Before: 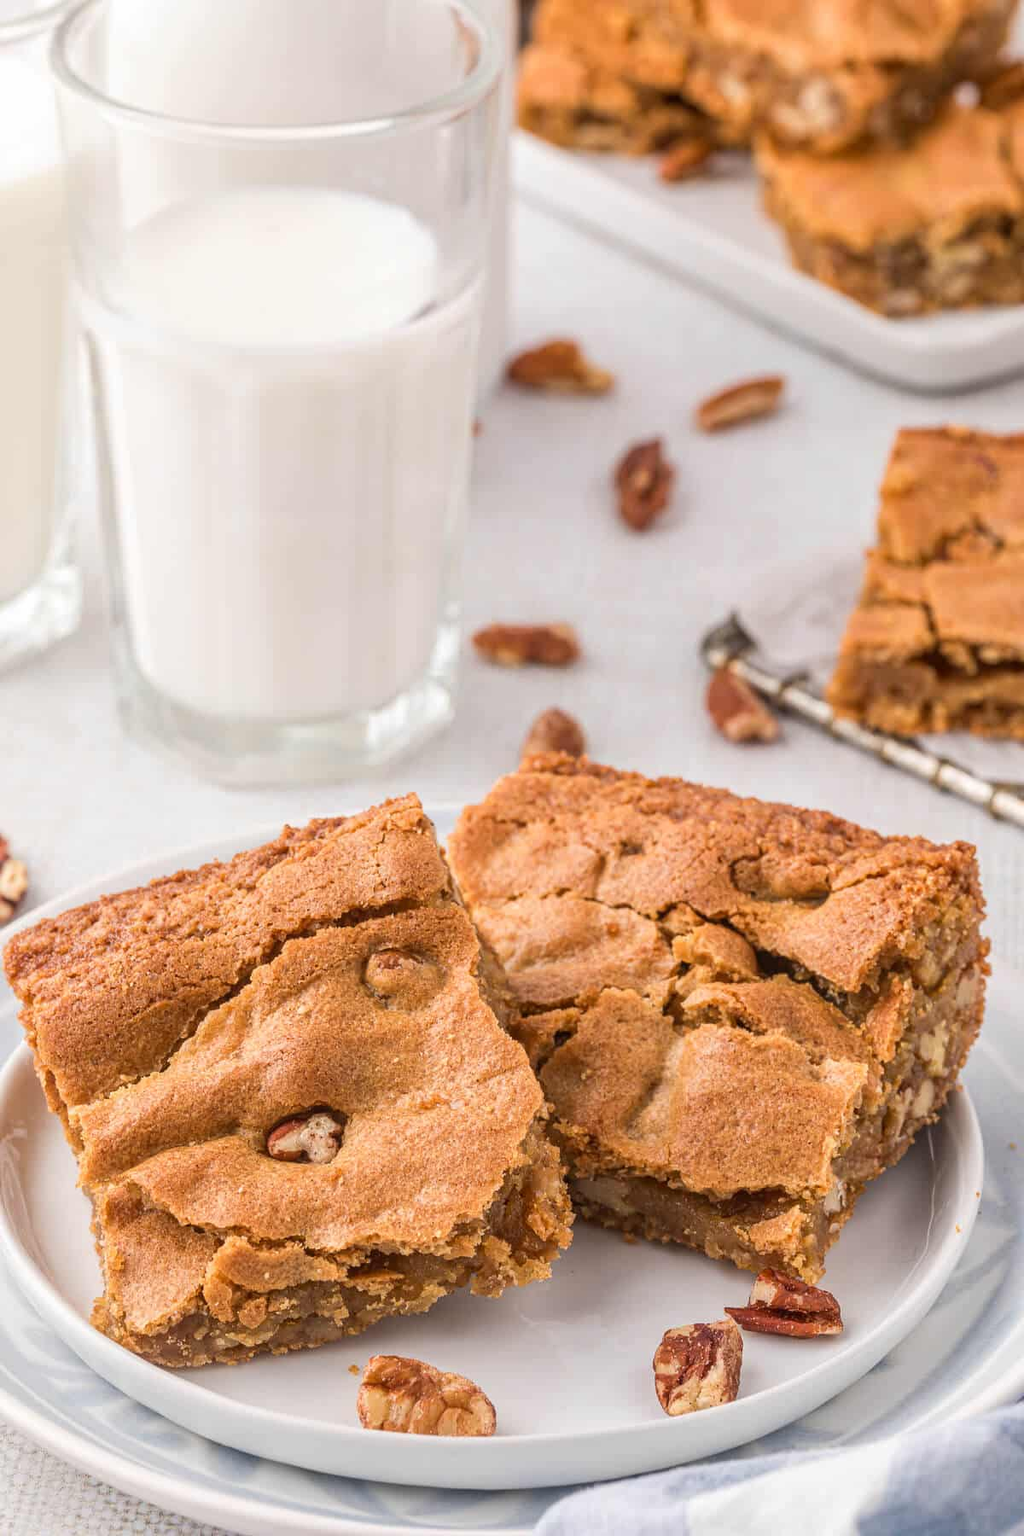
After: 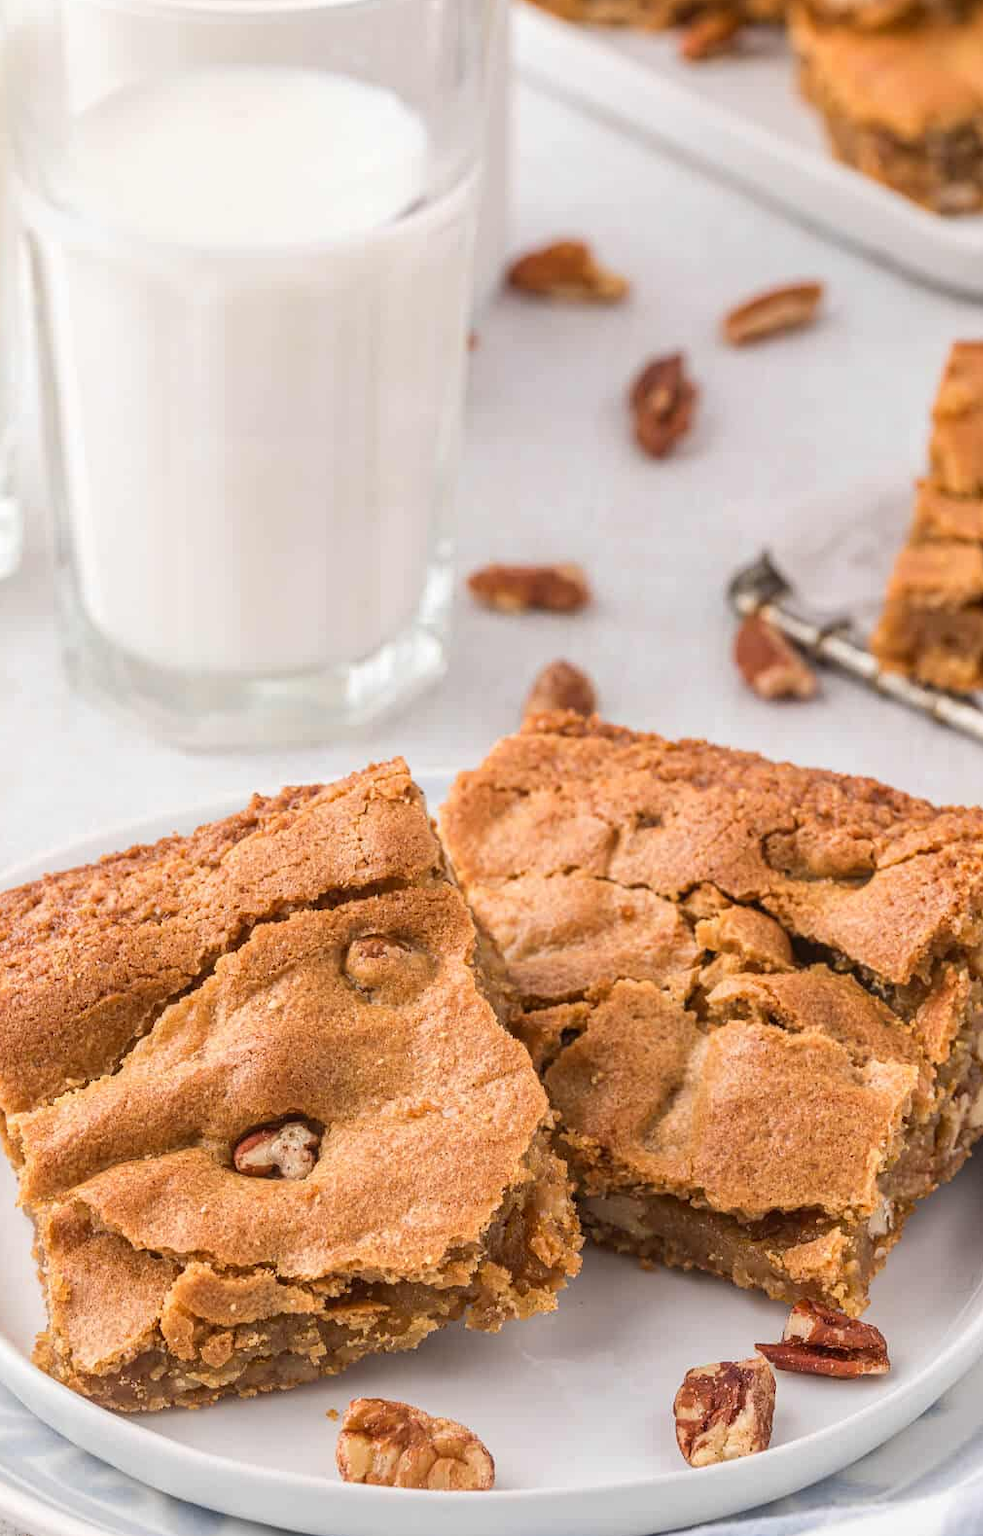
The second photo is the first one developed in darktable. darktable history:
crop: left 6.142%, top 8.407%, right 9.548%, bottom 3.86%
